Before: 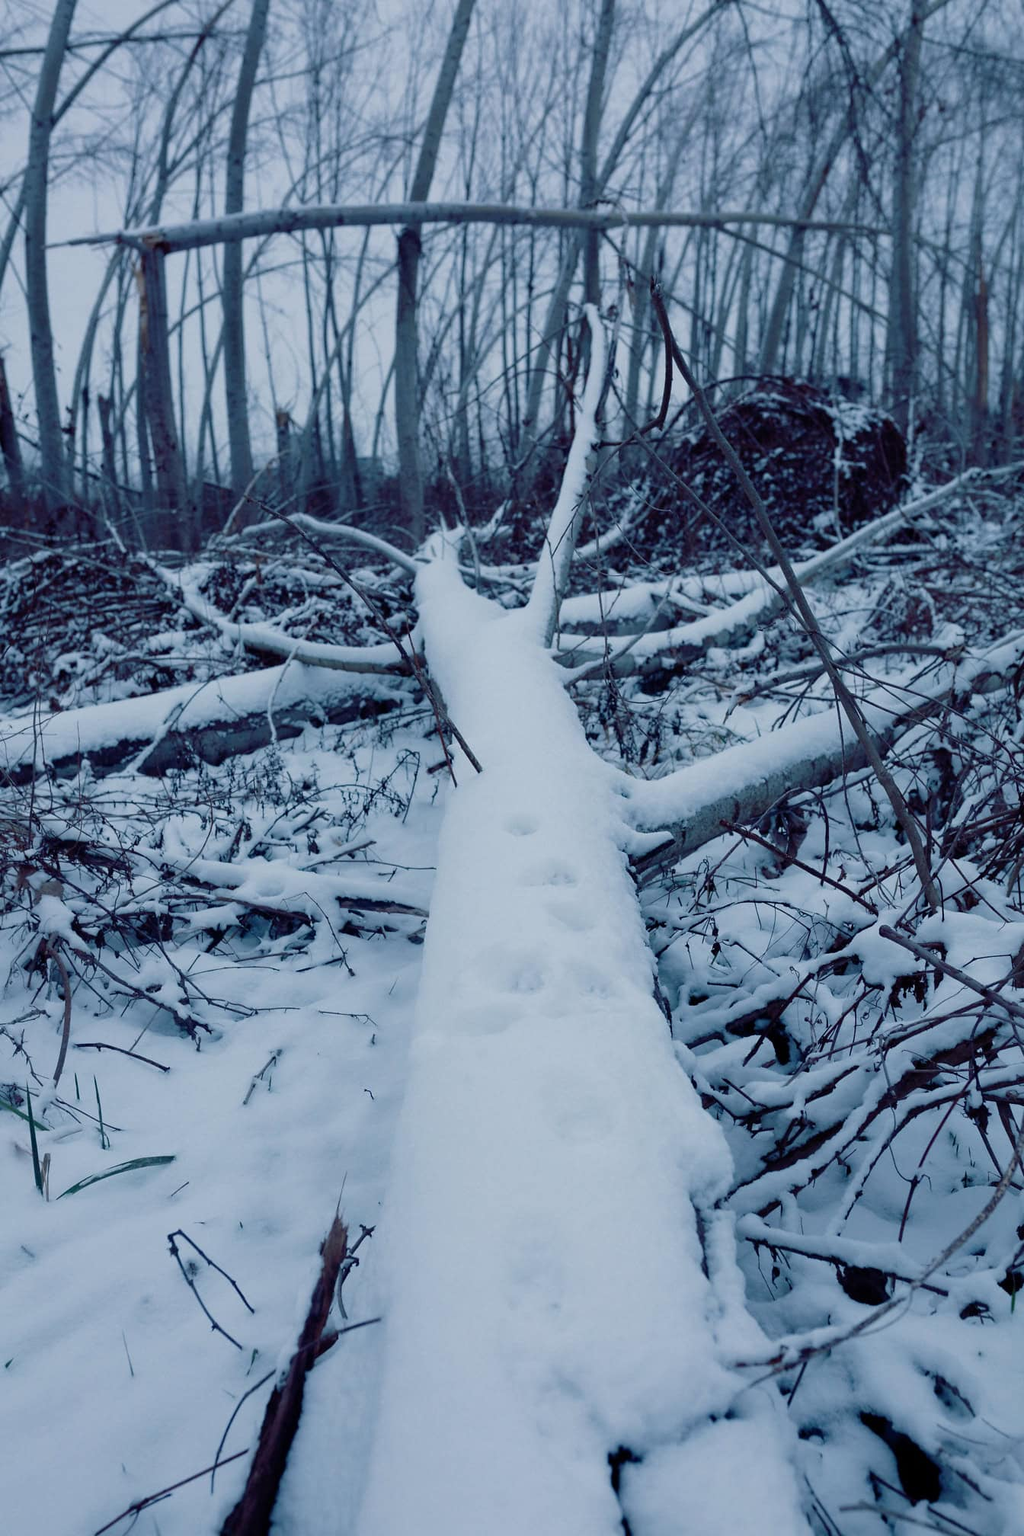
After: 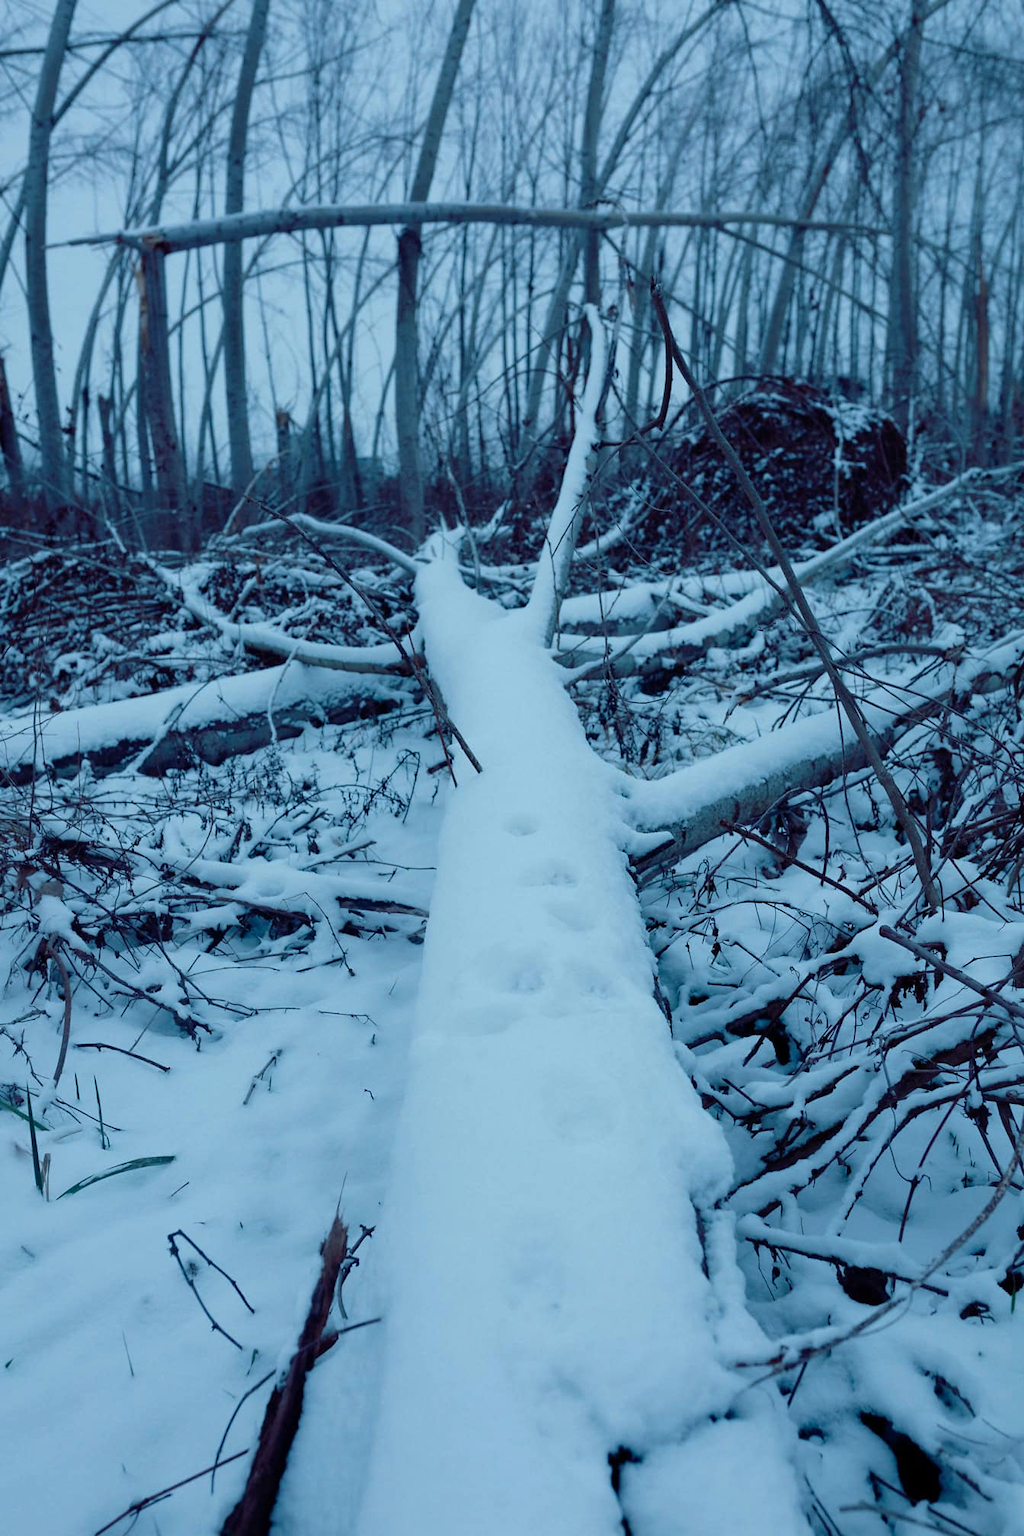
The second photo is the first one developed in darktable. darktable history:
color correction: highlights a* -10.31, highlights b* -10.28
